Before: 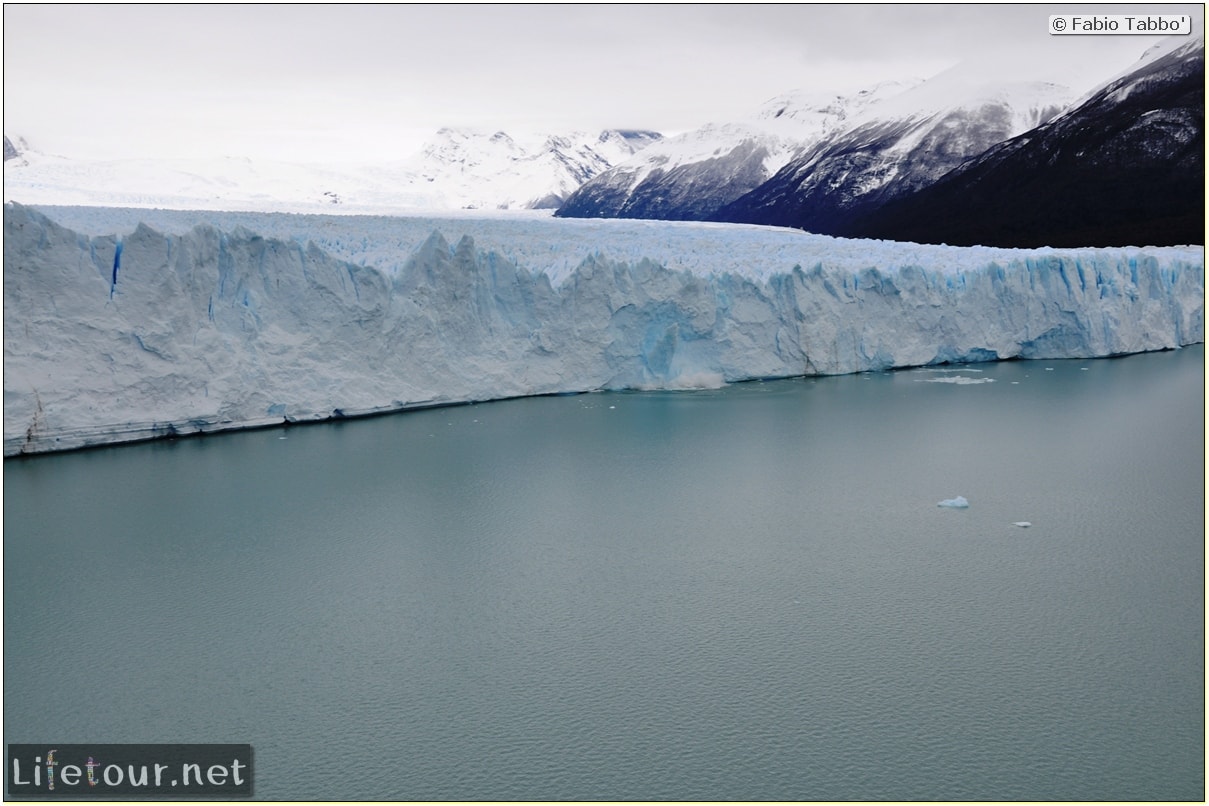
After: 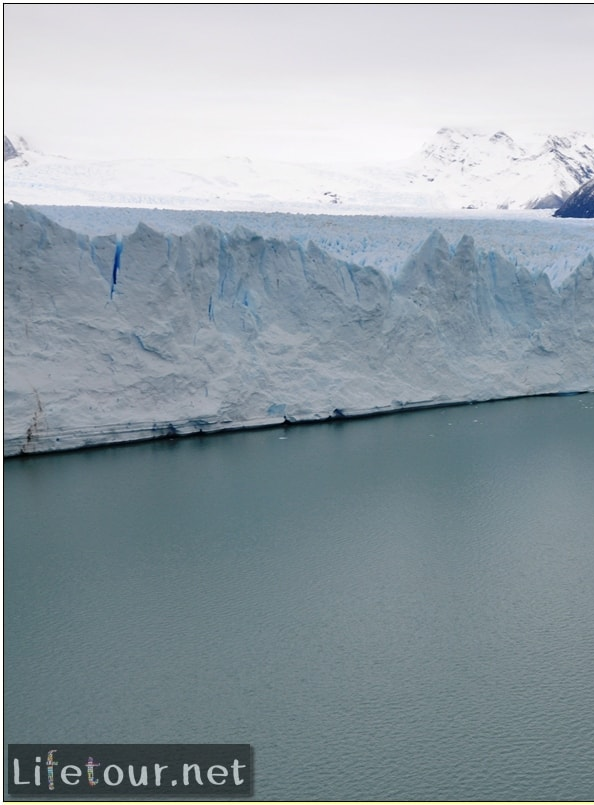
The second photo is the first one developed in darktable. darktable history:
crop and rotate: left 0.062%, top 0%, right 50.755%
